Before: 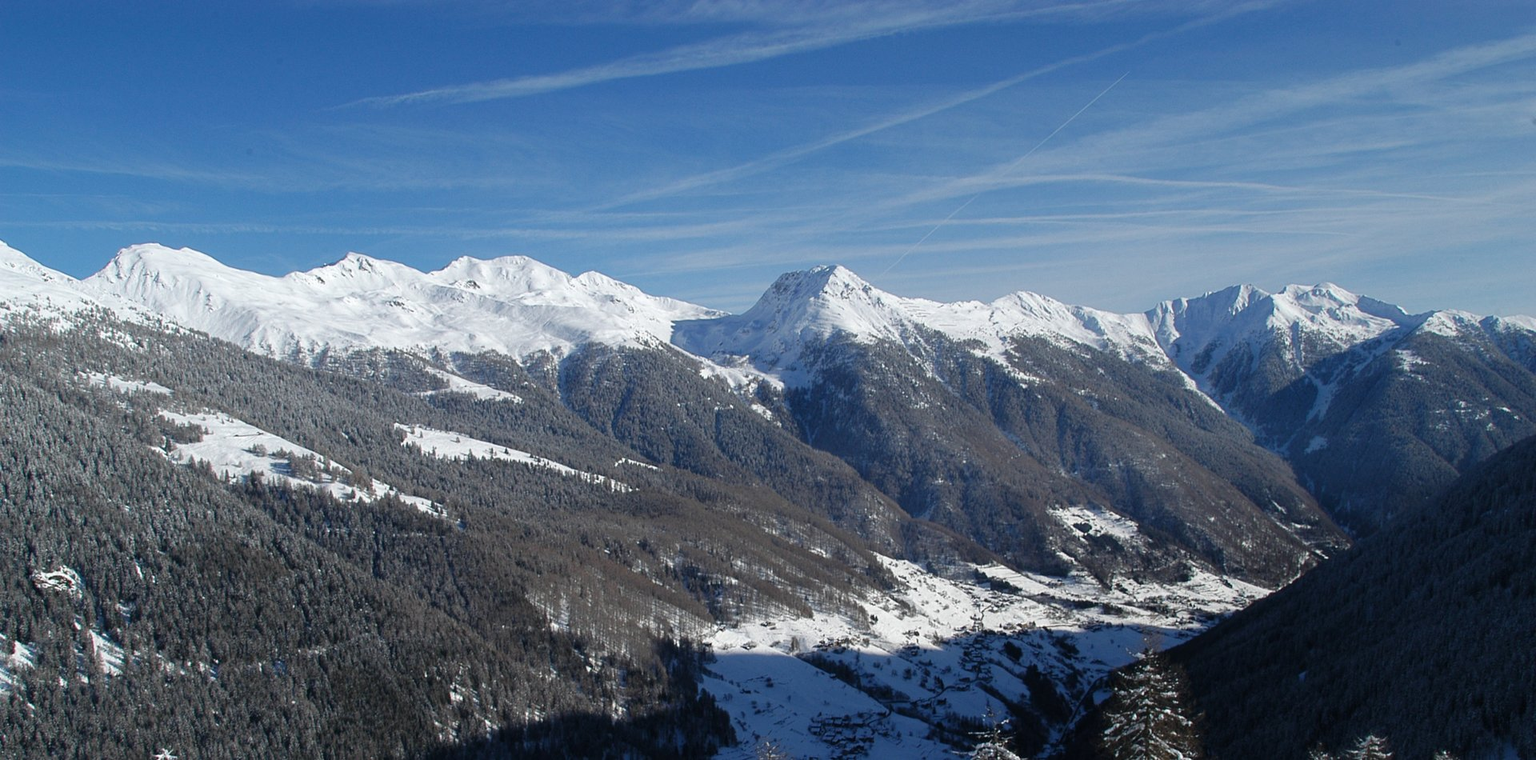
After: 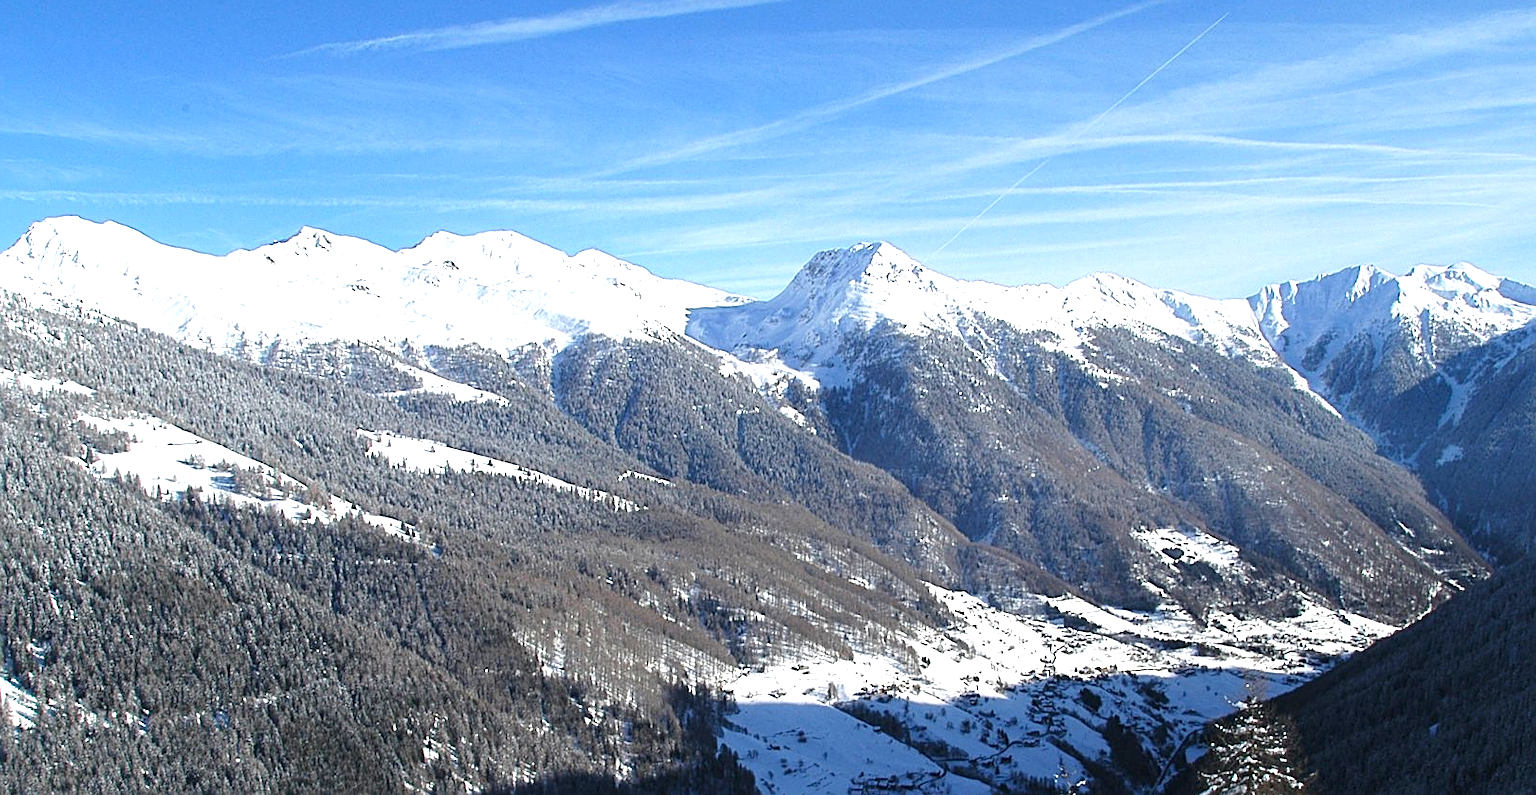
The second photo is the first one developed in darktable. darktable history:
crop: left 6.05%, top 8.046%, right 9.55%, bottom 3.611%
sharpen: amount 0.593
exposure: exposure 1.21 EV, compensate highlight preservation false
